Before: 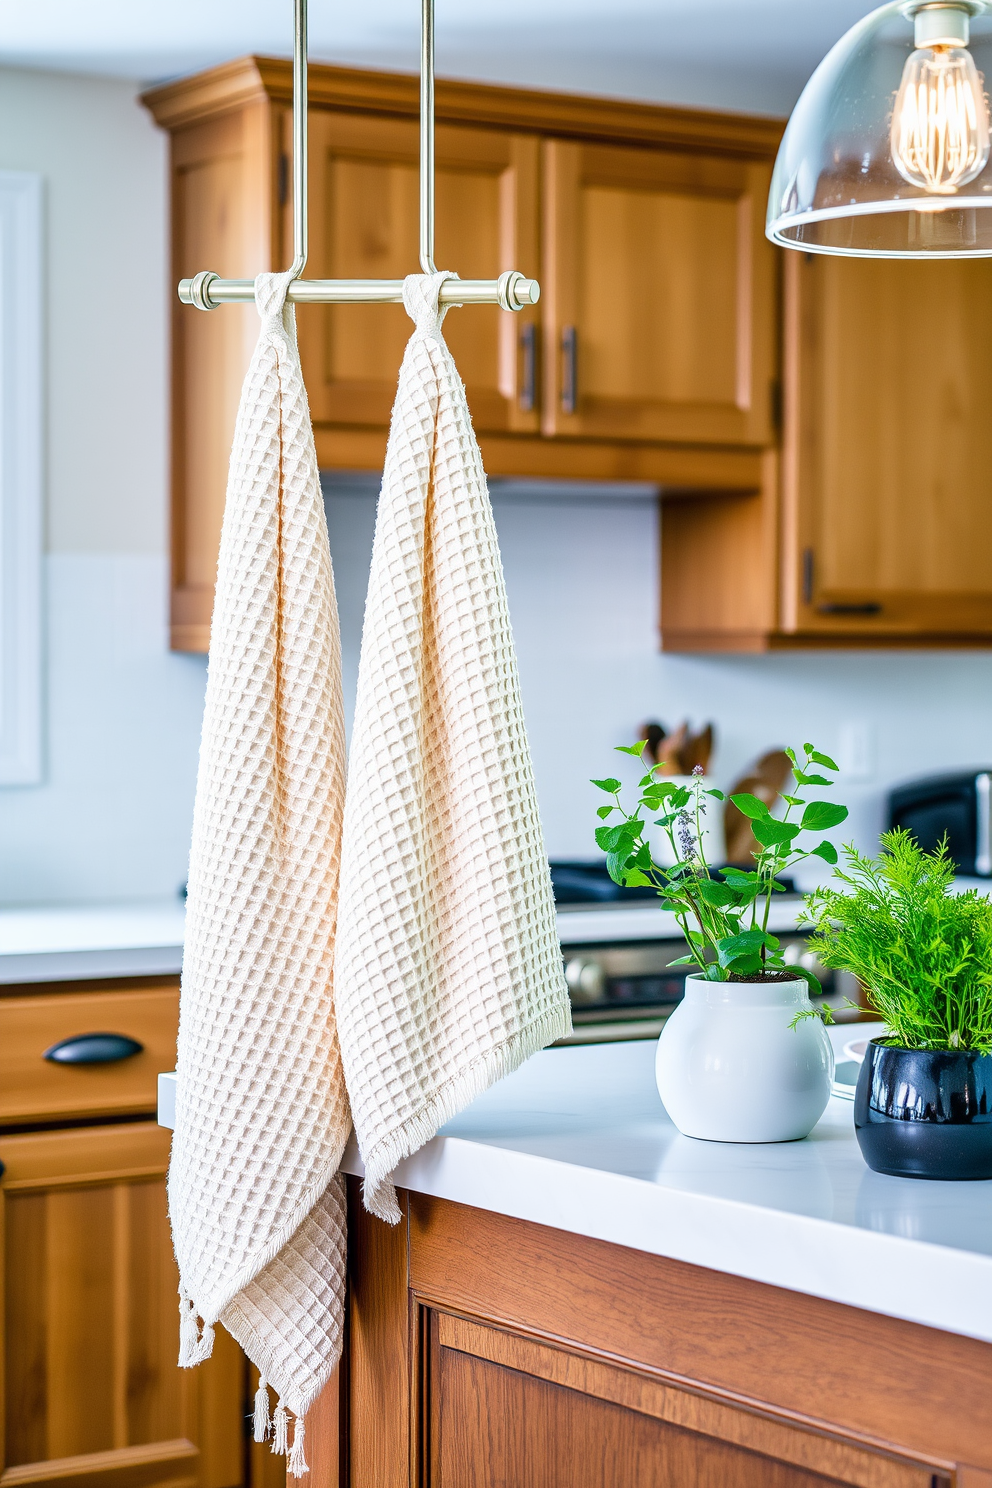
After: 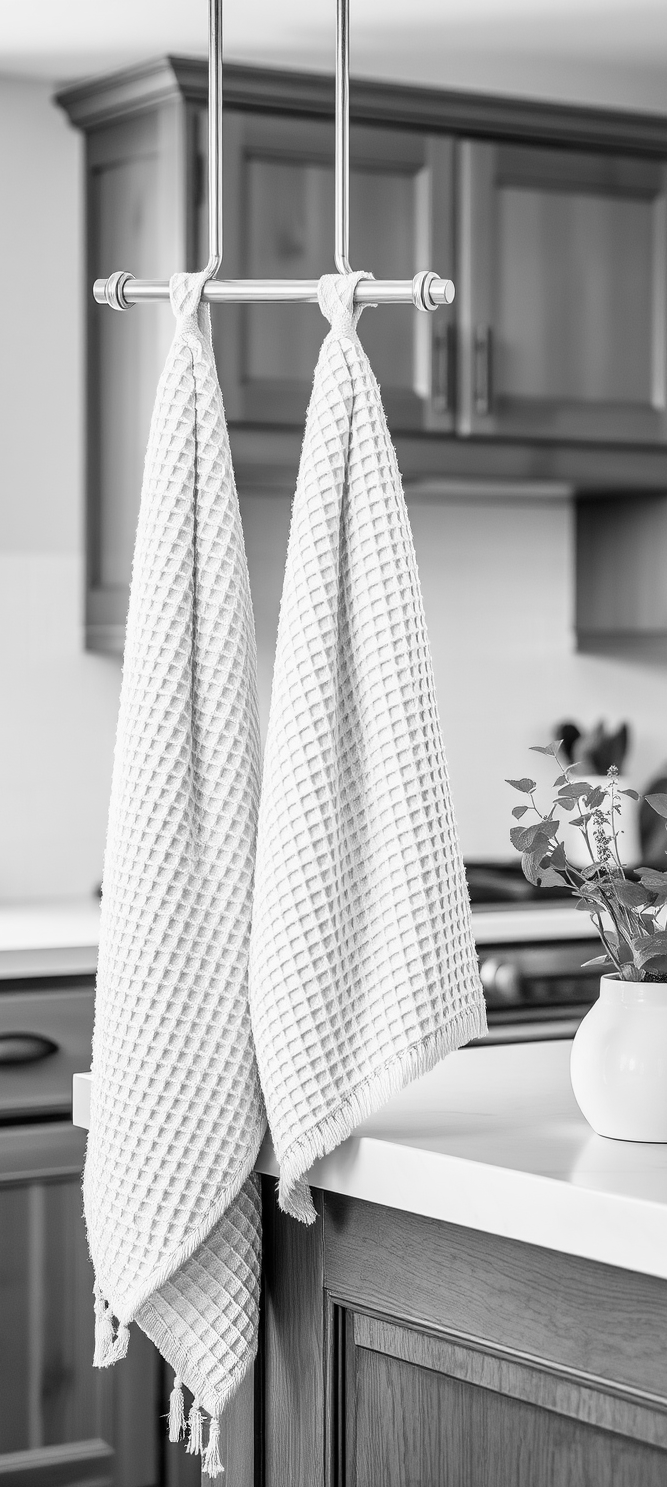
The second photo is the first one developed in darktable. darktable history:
color calibration: output gray [0.267, 0.423, 0.267, 0], illuminant as shot in camera, x 0.37, y 0.382, temperature 4319.3 K
crop and rotate: left 8.599%, right 24.146%
